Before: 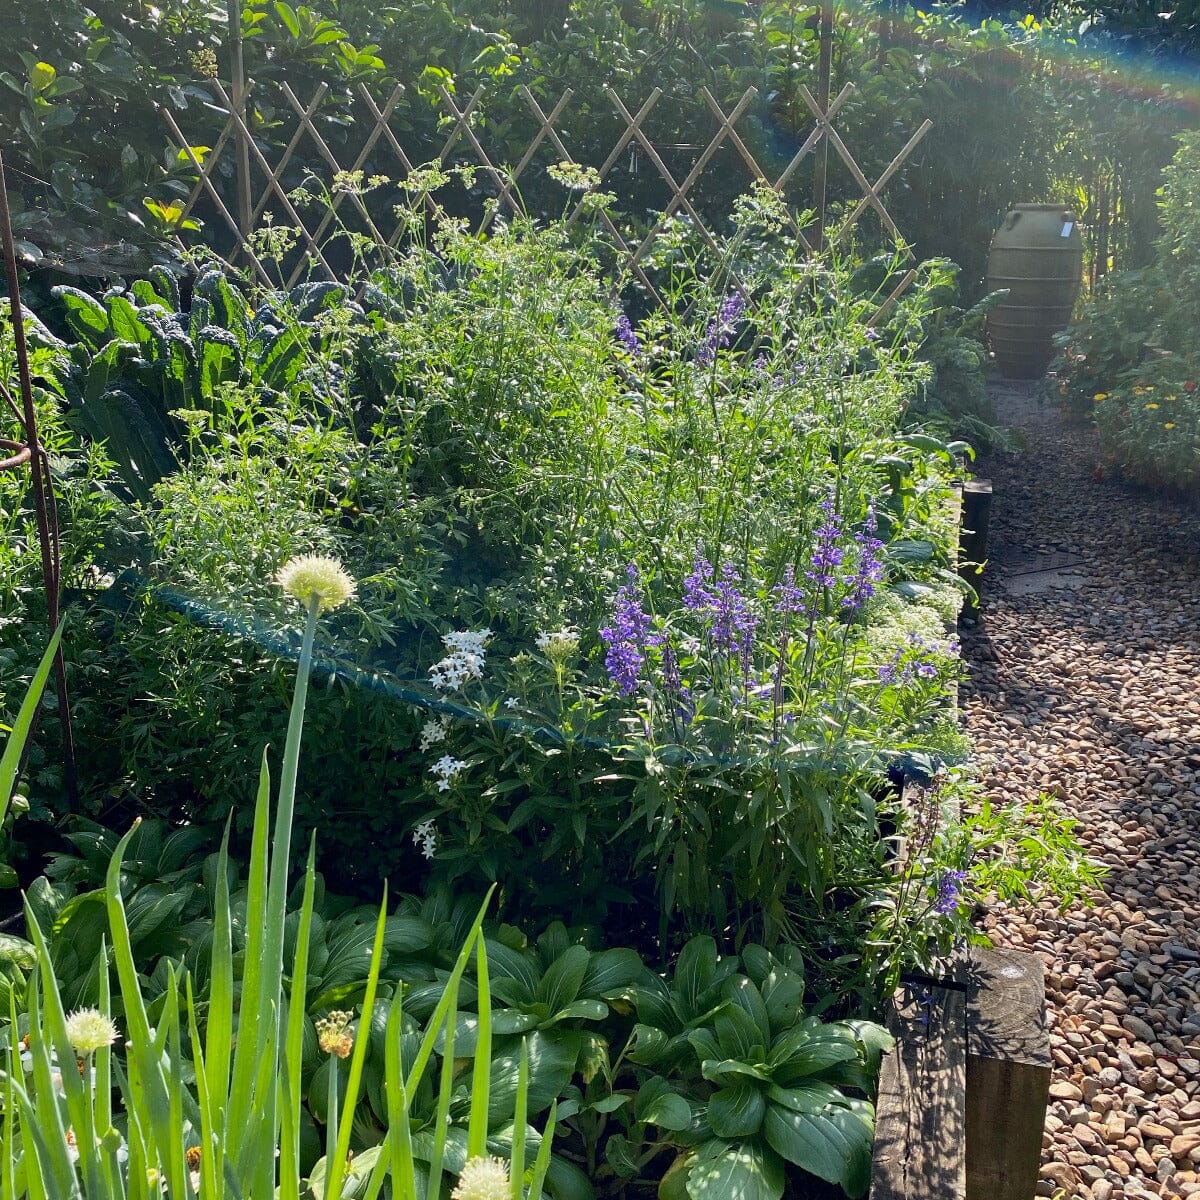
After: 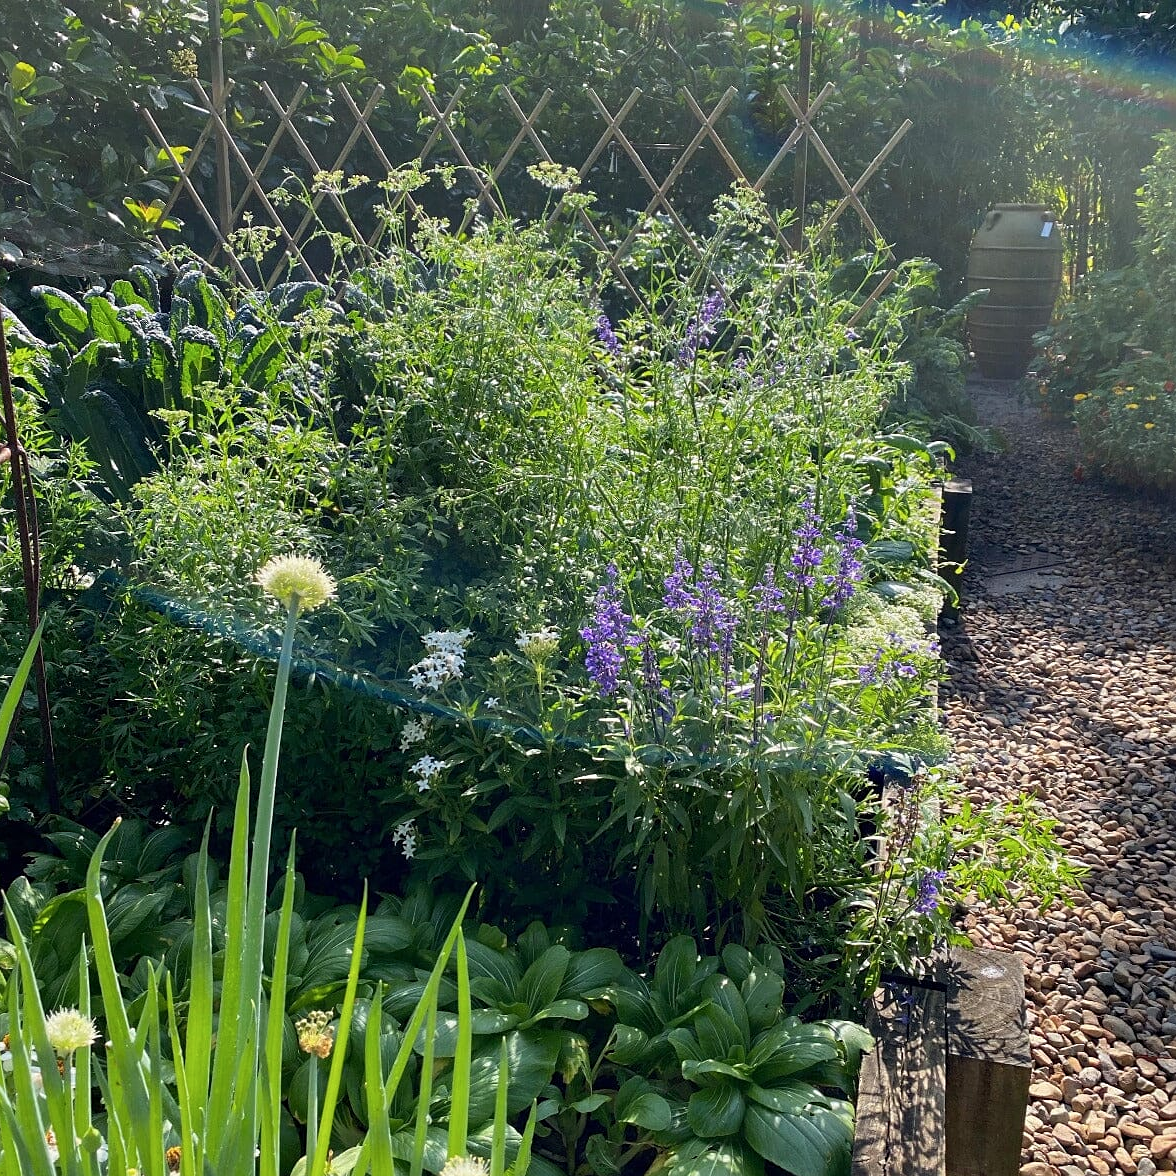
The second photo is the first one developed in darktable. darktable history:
color calibration: illuminant same as pipeline (D50), adaptation XYZ, x 0.346, y 0.358, temperature 5009.73 K, gamut compression 1.65
sharpen: amount 0.203
crop: left 1.687%, right 0.279%, bottom 1.919%
